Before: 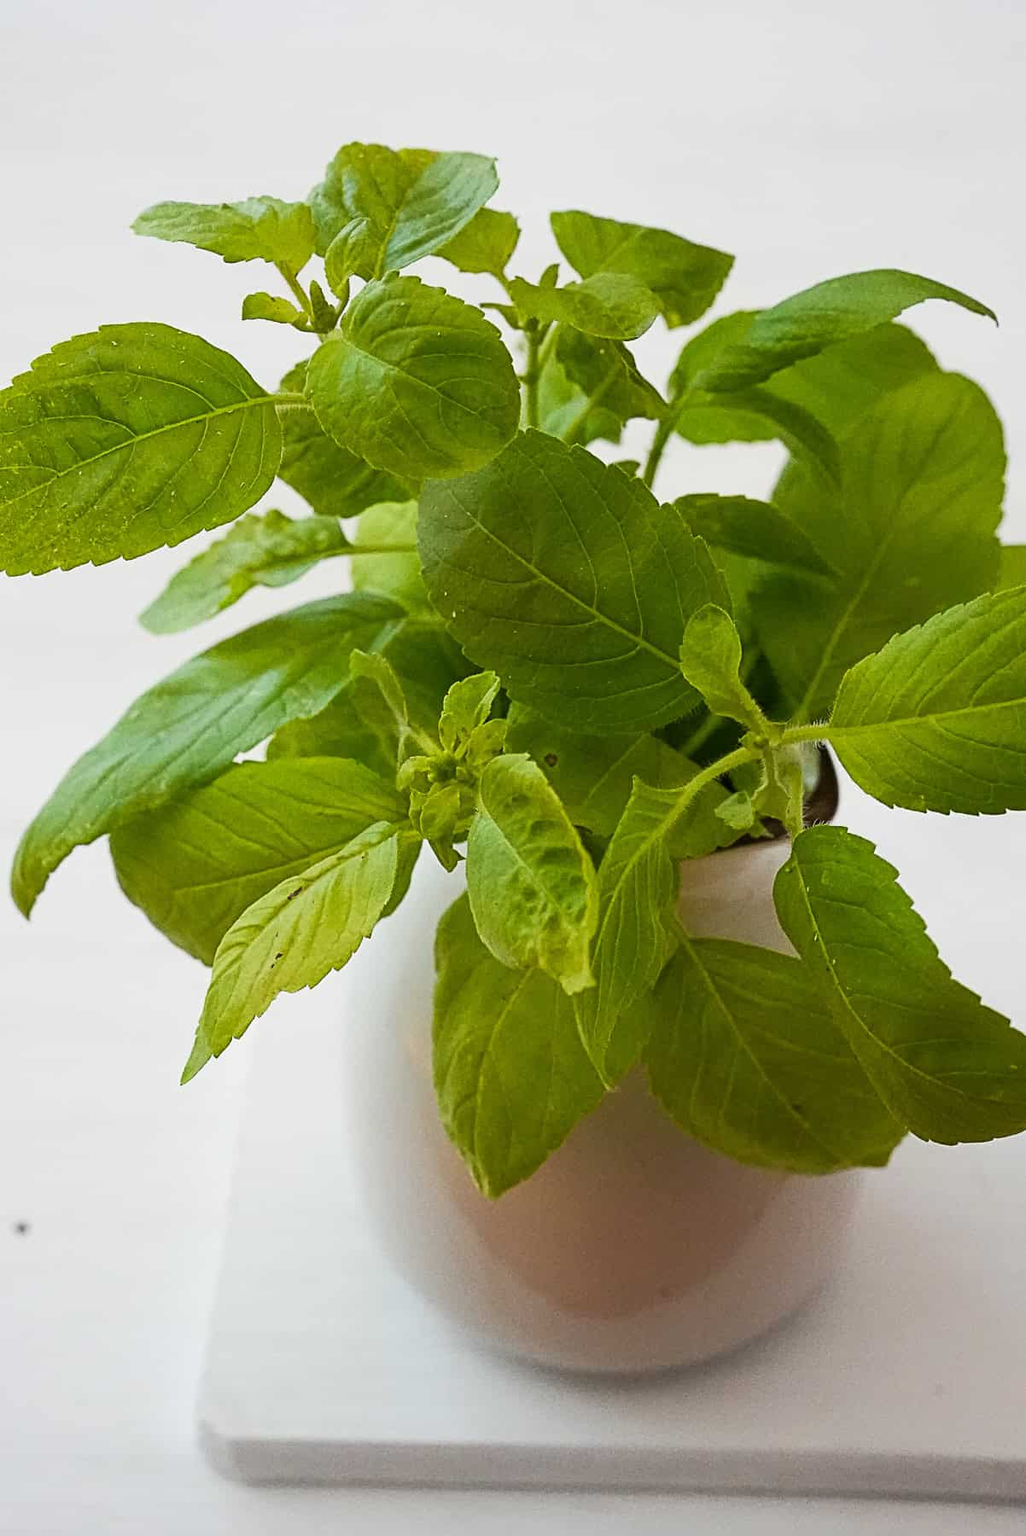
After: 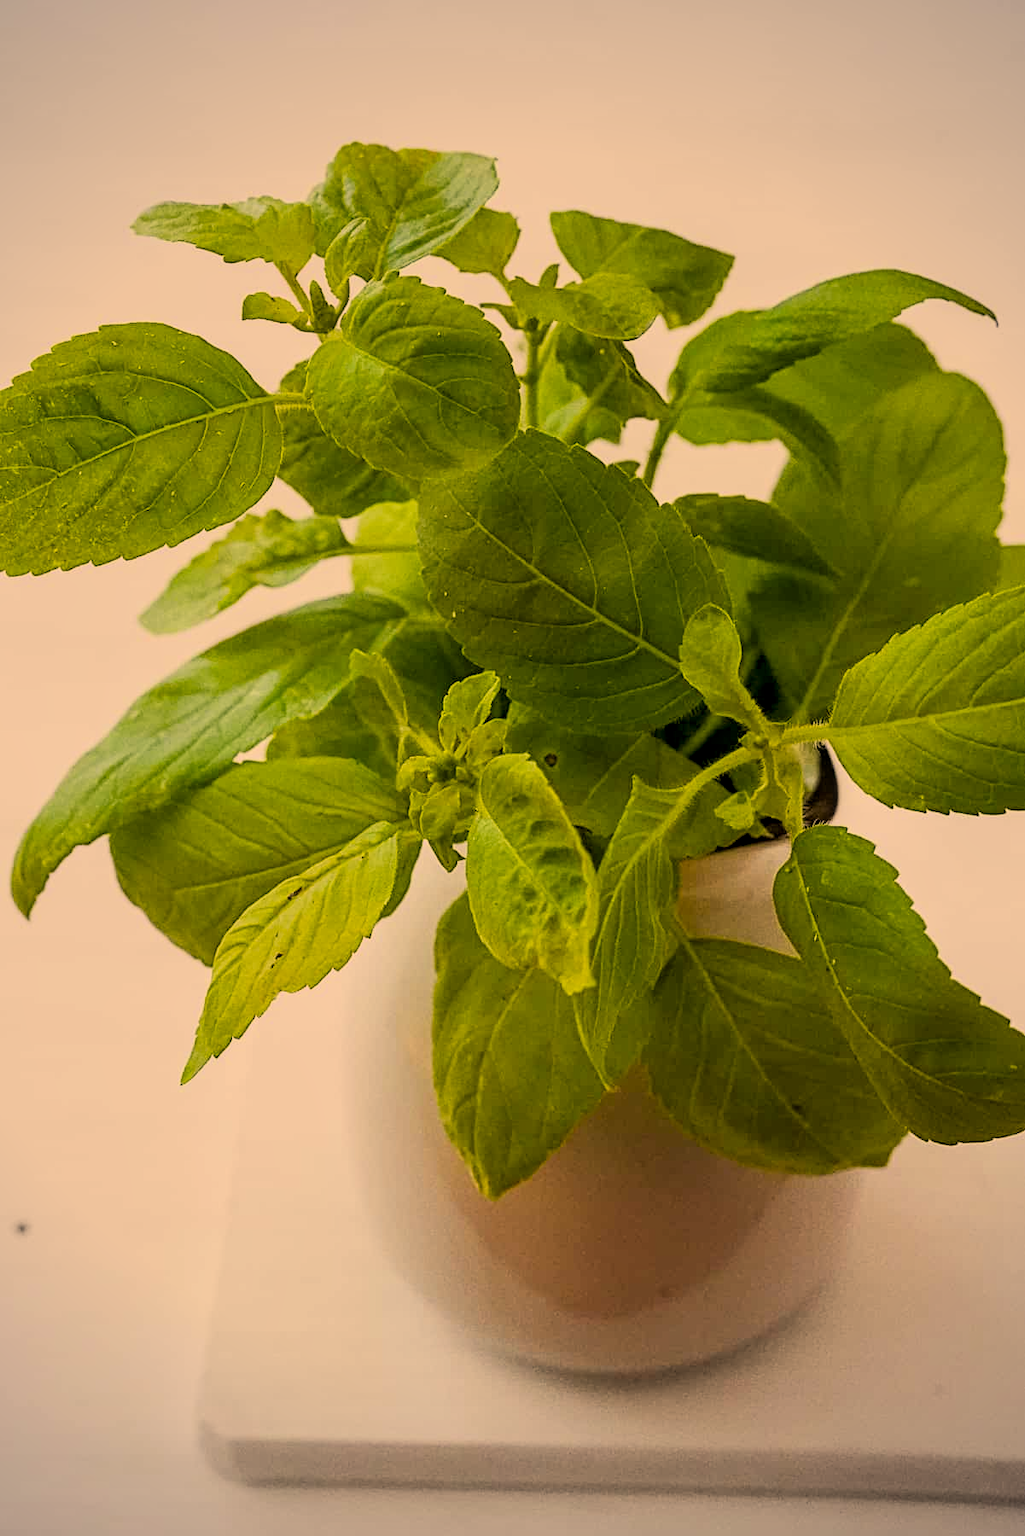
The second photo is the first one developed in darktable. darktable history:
filmic rgb: black relative exposure -7.82 EV, white relative exposure 4.29 EV, hardness 3.86, color science v6 (2022)
color correction: highlights a* 15, highlights b* 31.55
vignetting: fall-off radius 60.92%
local contrast: detail 130%
